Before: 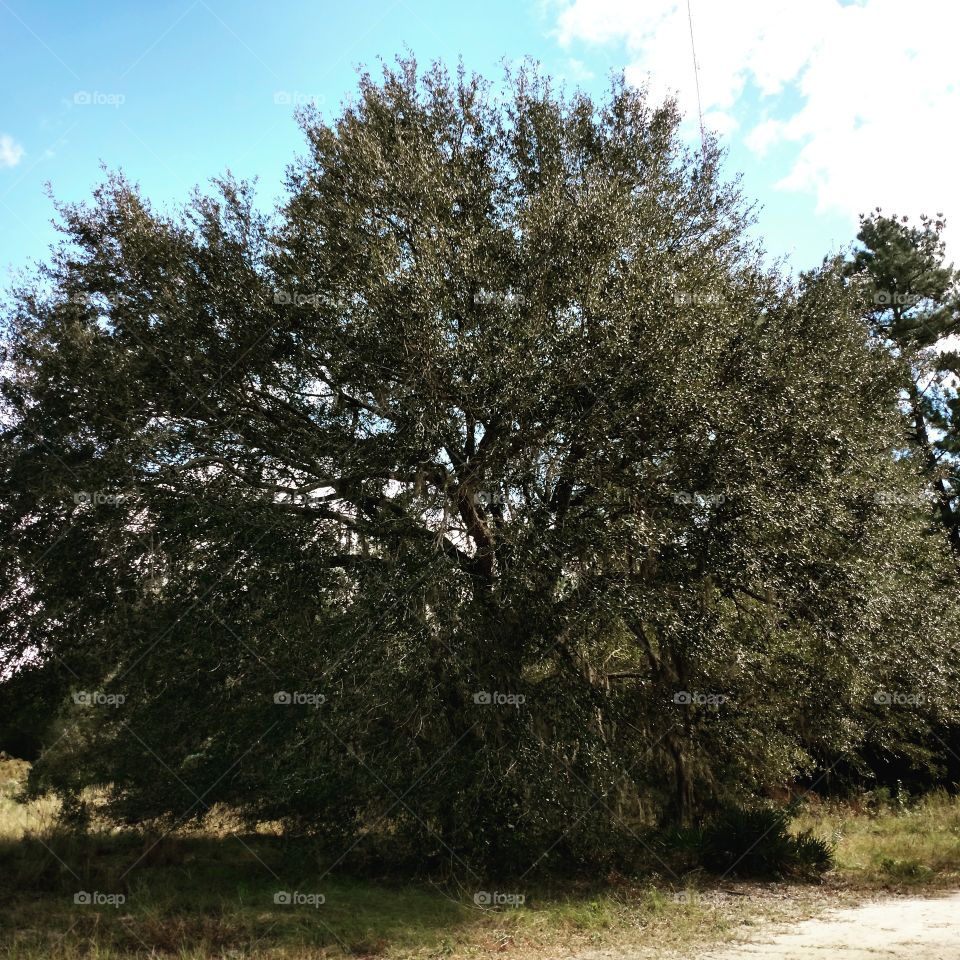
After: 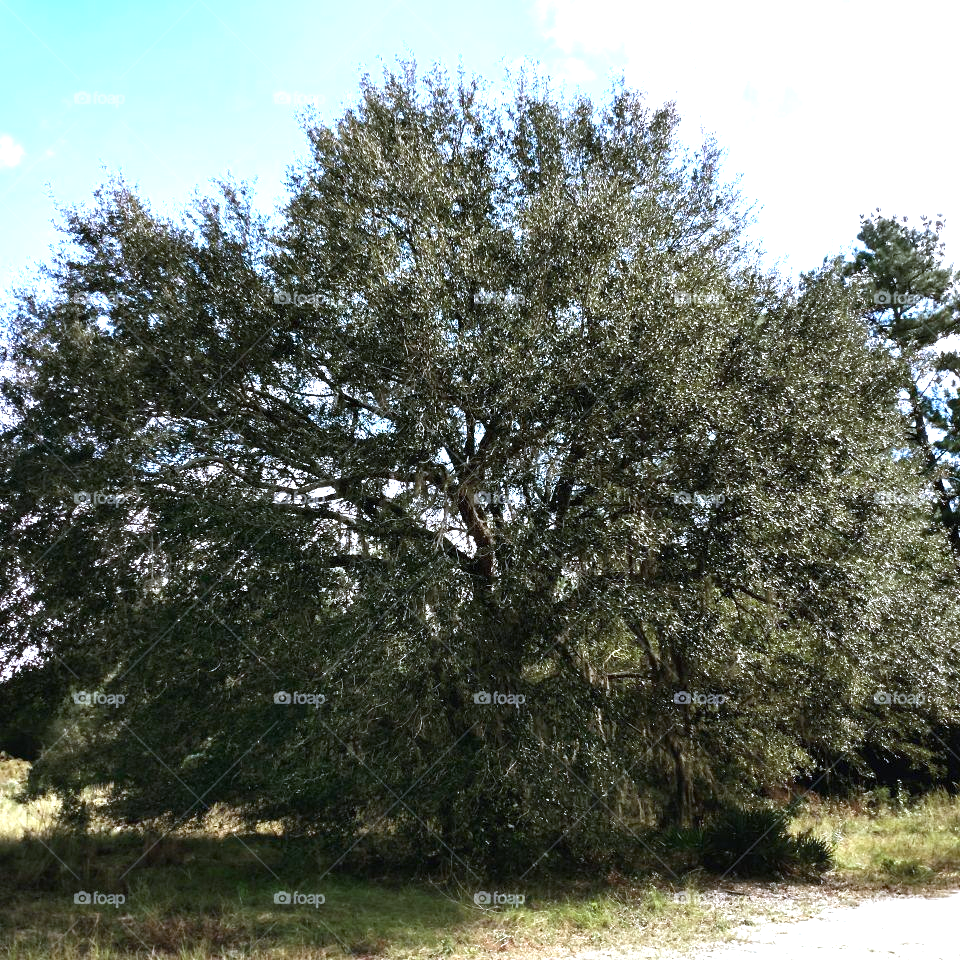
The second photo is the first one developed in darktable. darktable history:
rotate and perspective: automatic cropping original format, crop left 0, crop top 0
white balance: red 0.948, green 1.02, blue 1.176
tone equalizer: on, module defaults
exposure: black level correction 0.001, exposure 0.955 EV, compensate exposure bias true, compensate highlight preservation false
